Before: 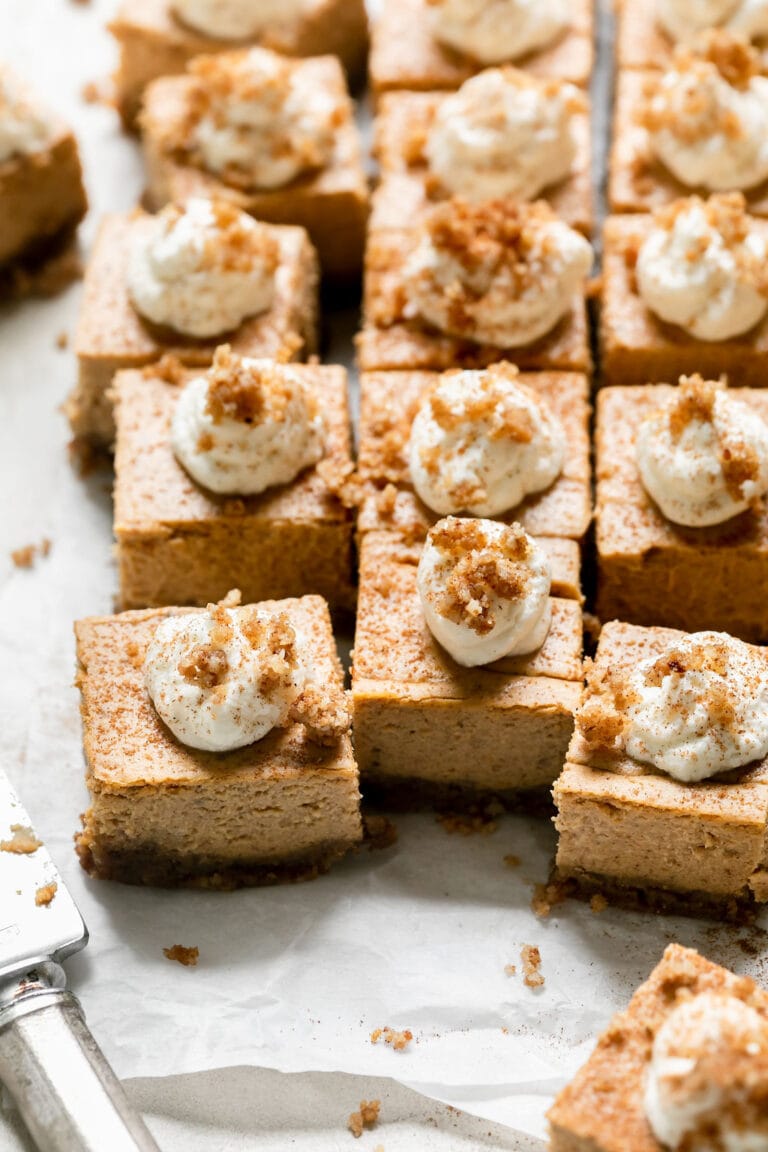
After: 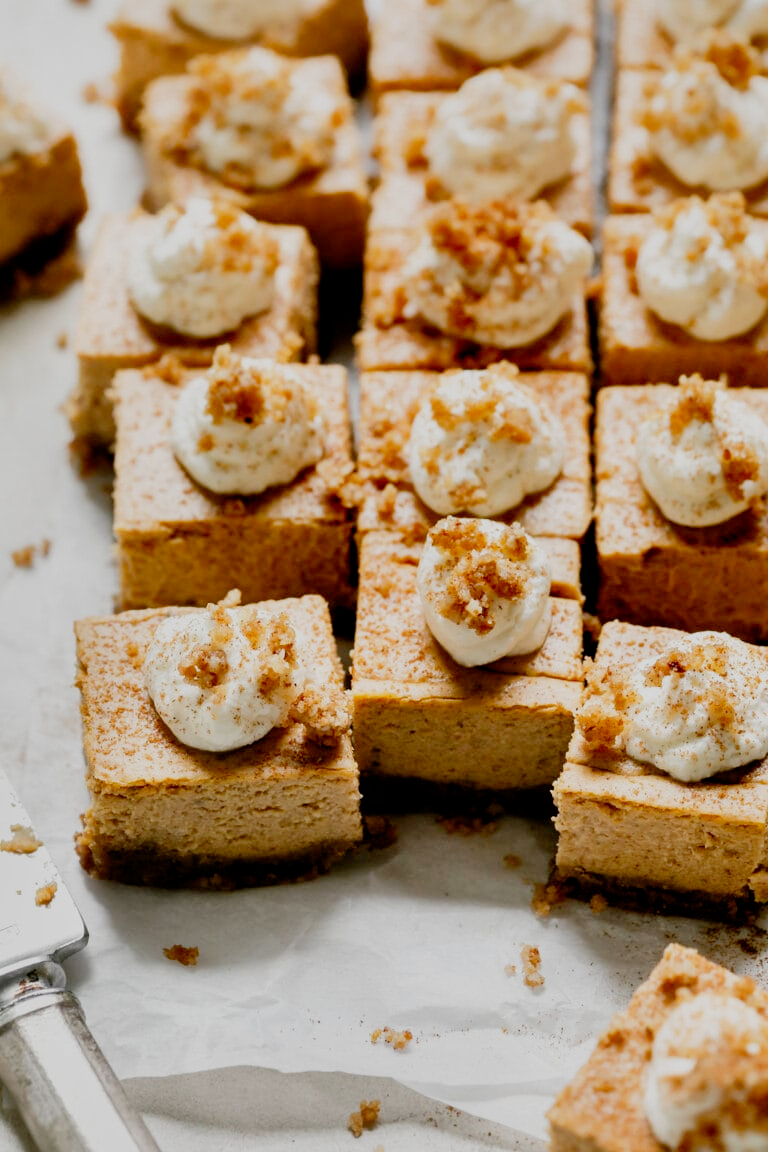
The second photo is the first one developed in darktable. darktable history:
shadows and highlights: shadows 11.73, white point adjustment 1.2, highlights color adjustment 72.62%, soften with gaussian
filmic rgb: black relative exposure -7.75 EV, white relative exposure 4.38 EV, hardness 3.75, latitude 37.66%, contrast 0.971, highlights saturation mix 8.51%, shadows ↔ highlights balance 4.58%, preserve chrominance no, color science v4 (2020), contrast in shadows soft
